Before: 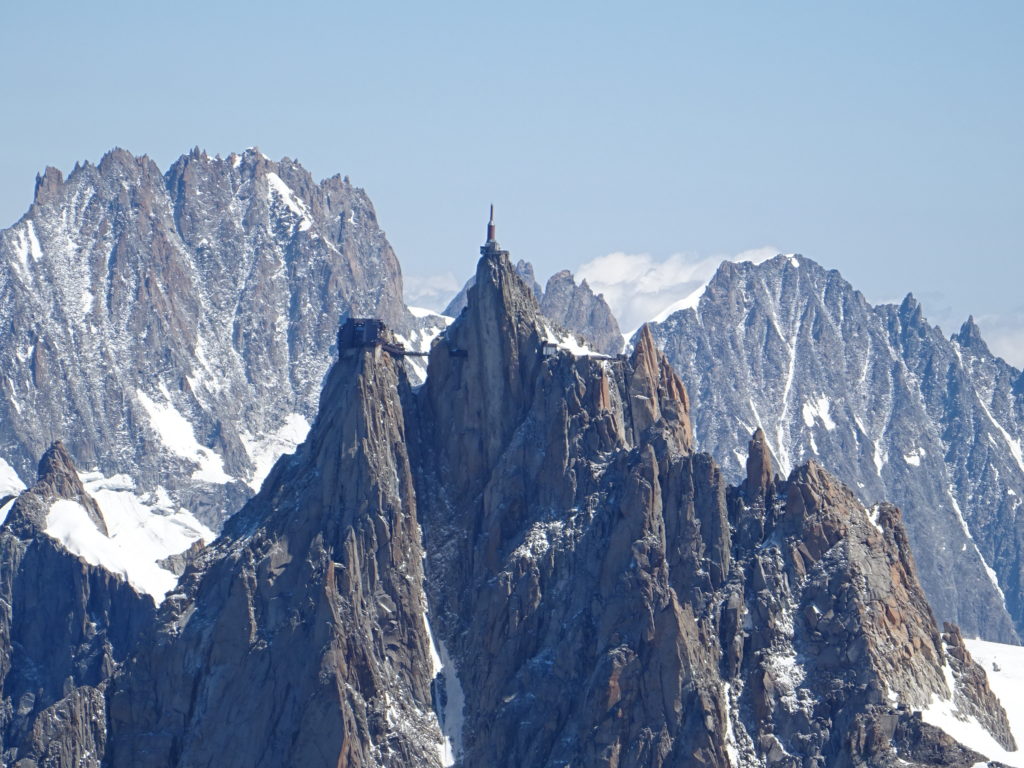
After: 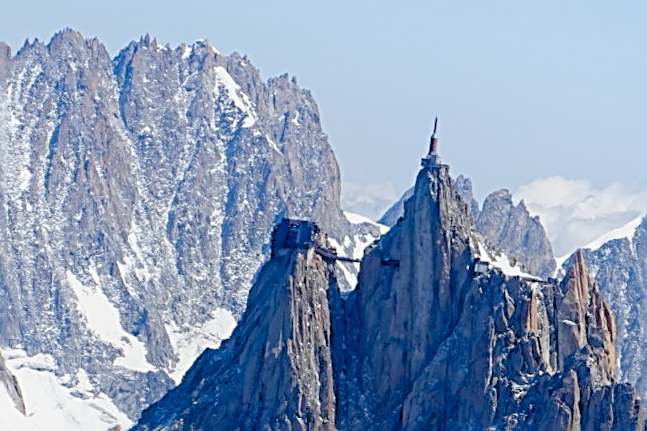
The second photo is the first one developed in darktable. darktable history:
color balance rgb: perceptual saturation grading › global saturation 20%, perceptual saturation grading › highlights -25%, perceptual saturation grading › shadows 25%
crop and rotate: angle -4.99°, left 2.122%, top 6.945%, right 27.566%, bottom 30.519%
local contrast: highlights 100%, shadows 100%, detail 120%, midtone range 0.2
shadows and highlights: shadows -24.28, highlights 49.77, soften with gaussian
rgb levels: preserve colors sum RGB, levels [[0.038, 0.433, 0.934], [0, 0.5, 1], [0, 0.5, 1]]
exposure: black level correction 0.01, exposure 0.014 EV, compensate highlight preservation false
sharpen: radius 2.676, amount 0.669
